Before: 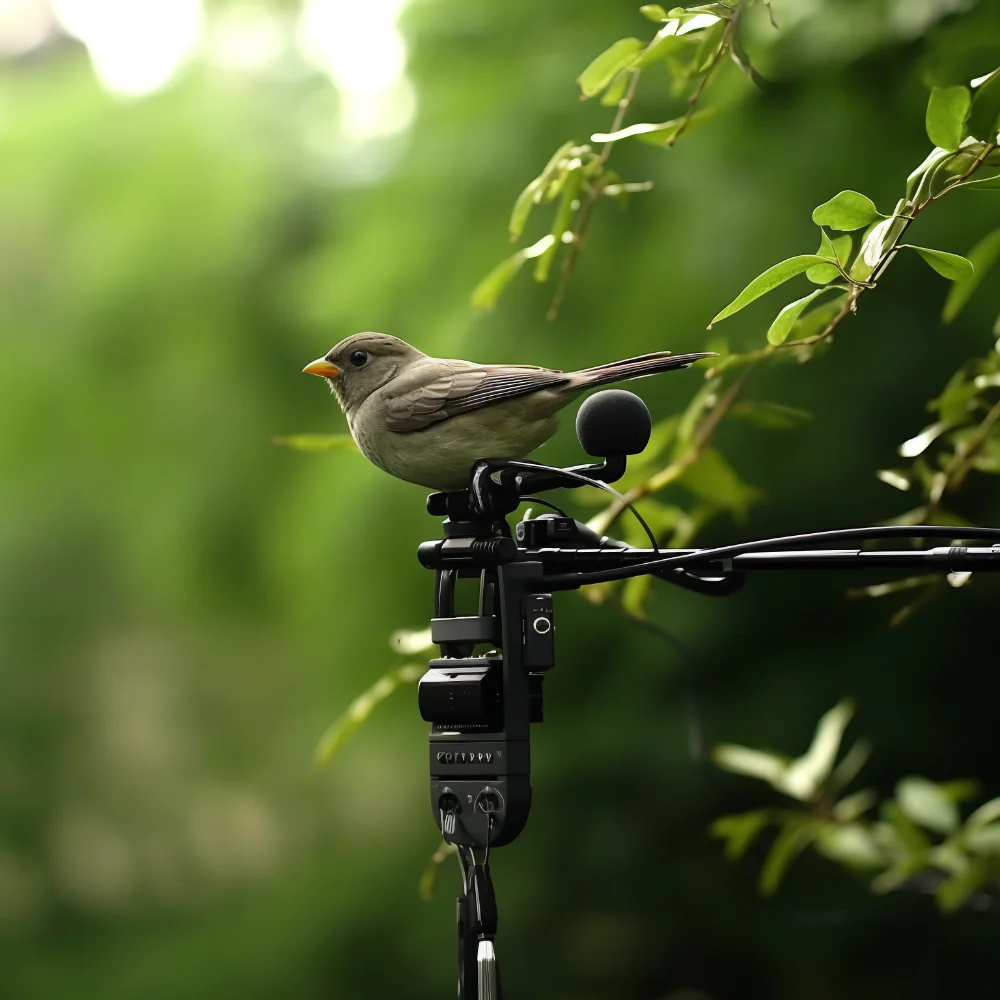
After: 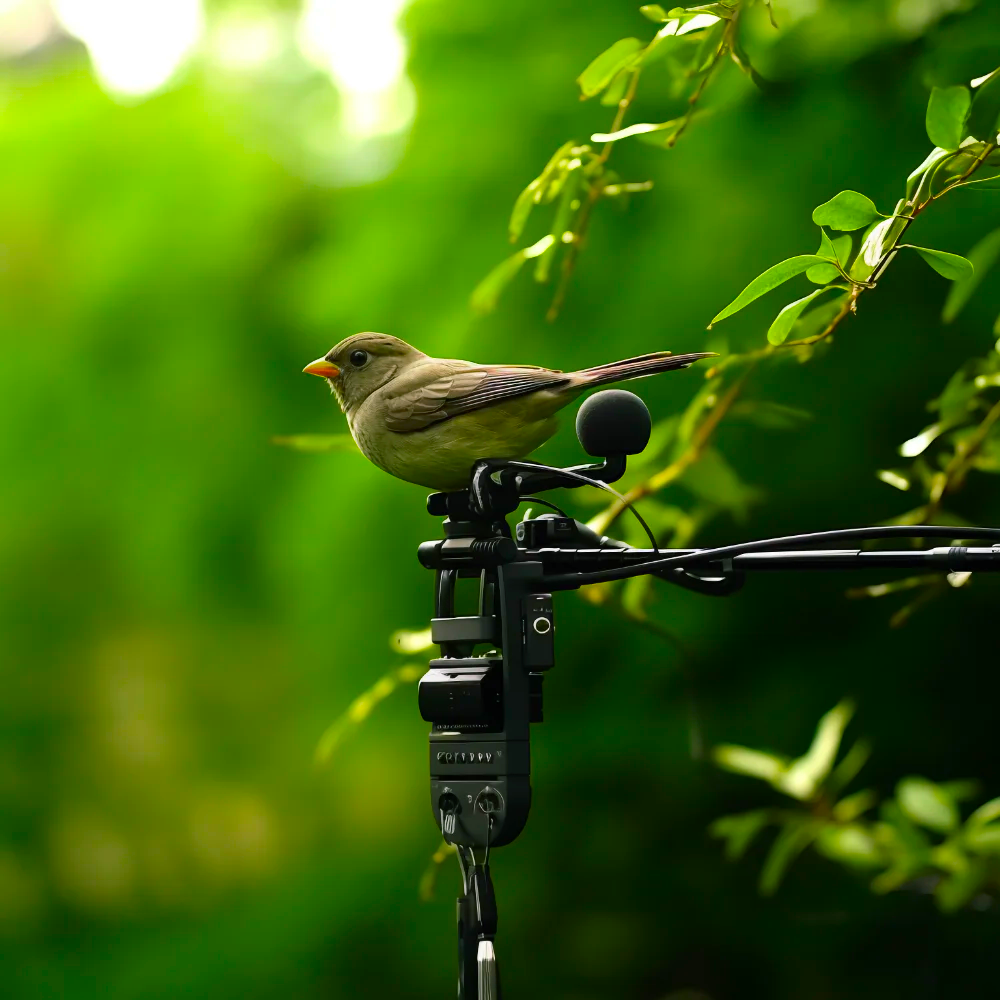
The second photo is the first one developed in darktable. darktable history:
color balance rgb: shadows lift › chroma 2.055%, shadows lift › hue 134.88°, perceptual saturation grading › global saturation 29.398%
contrast brightness saturation: saturation 0.501
